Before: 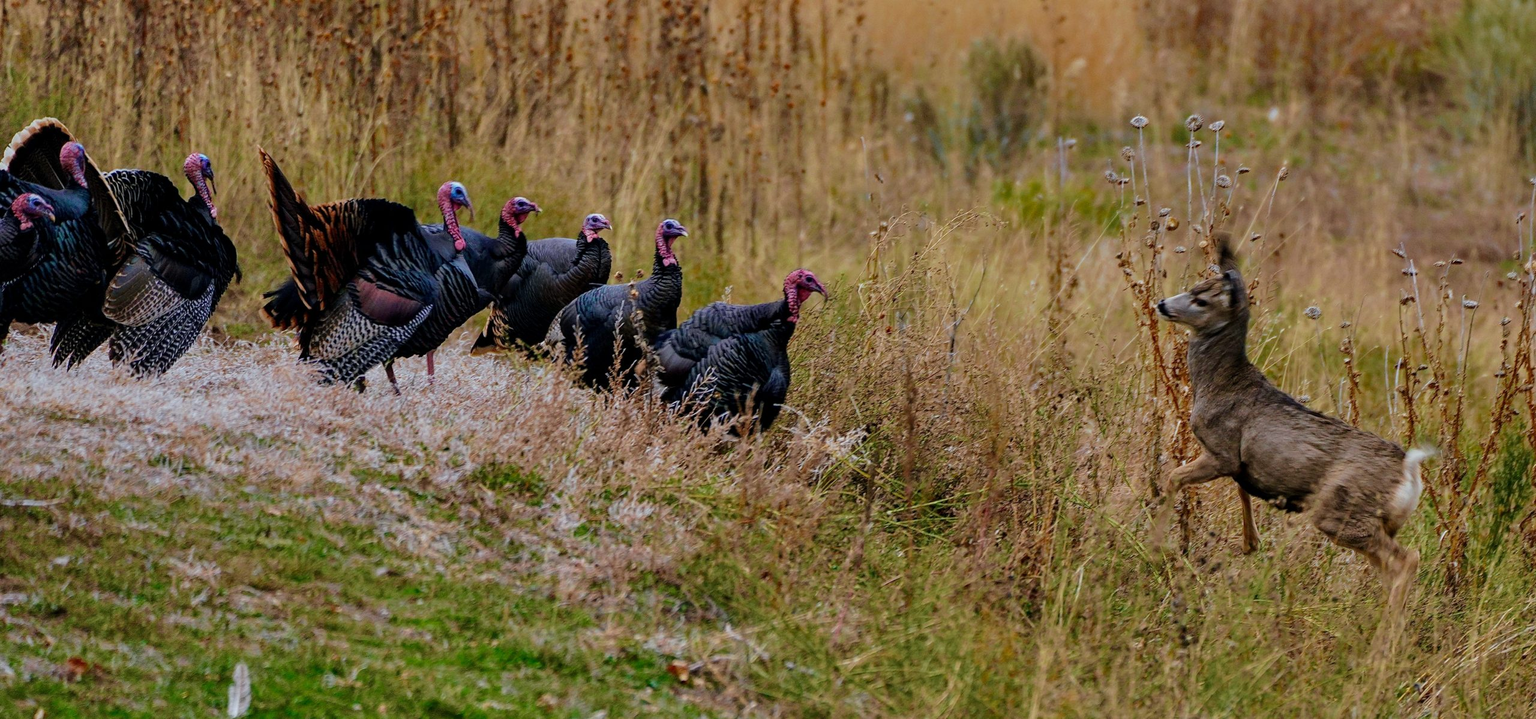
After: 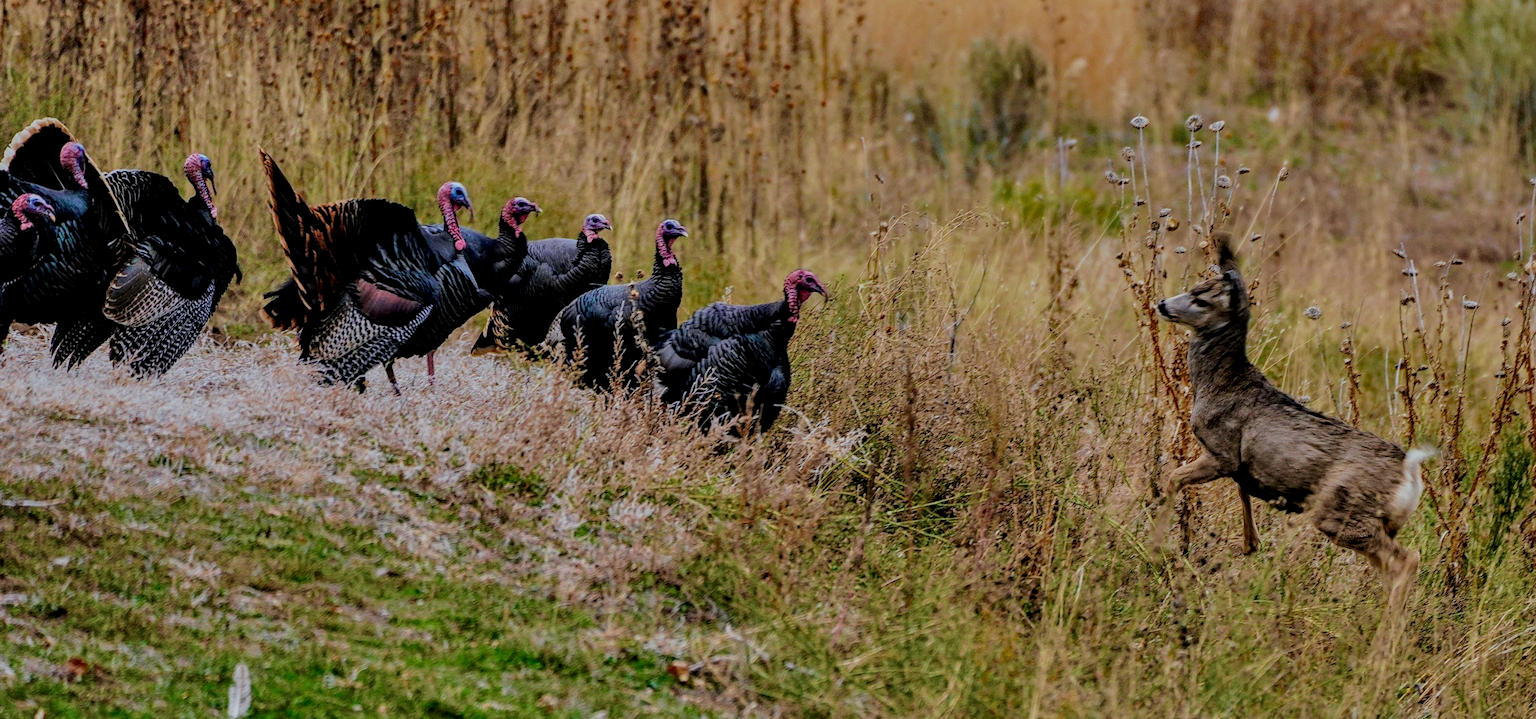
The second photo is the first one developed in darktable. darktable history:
filmic rgb: black relative exposure -7.65 EV, white relative exposure 4.56 EV, hardness 3.61
local contrast: on, module defaults
shadows and highlights: shadows 37.27, highlights -27.39, soften with gaussian
